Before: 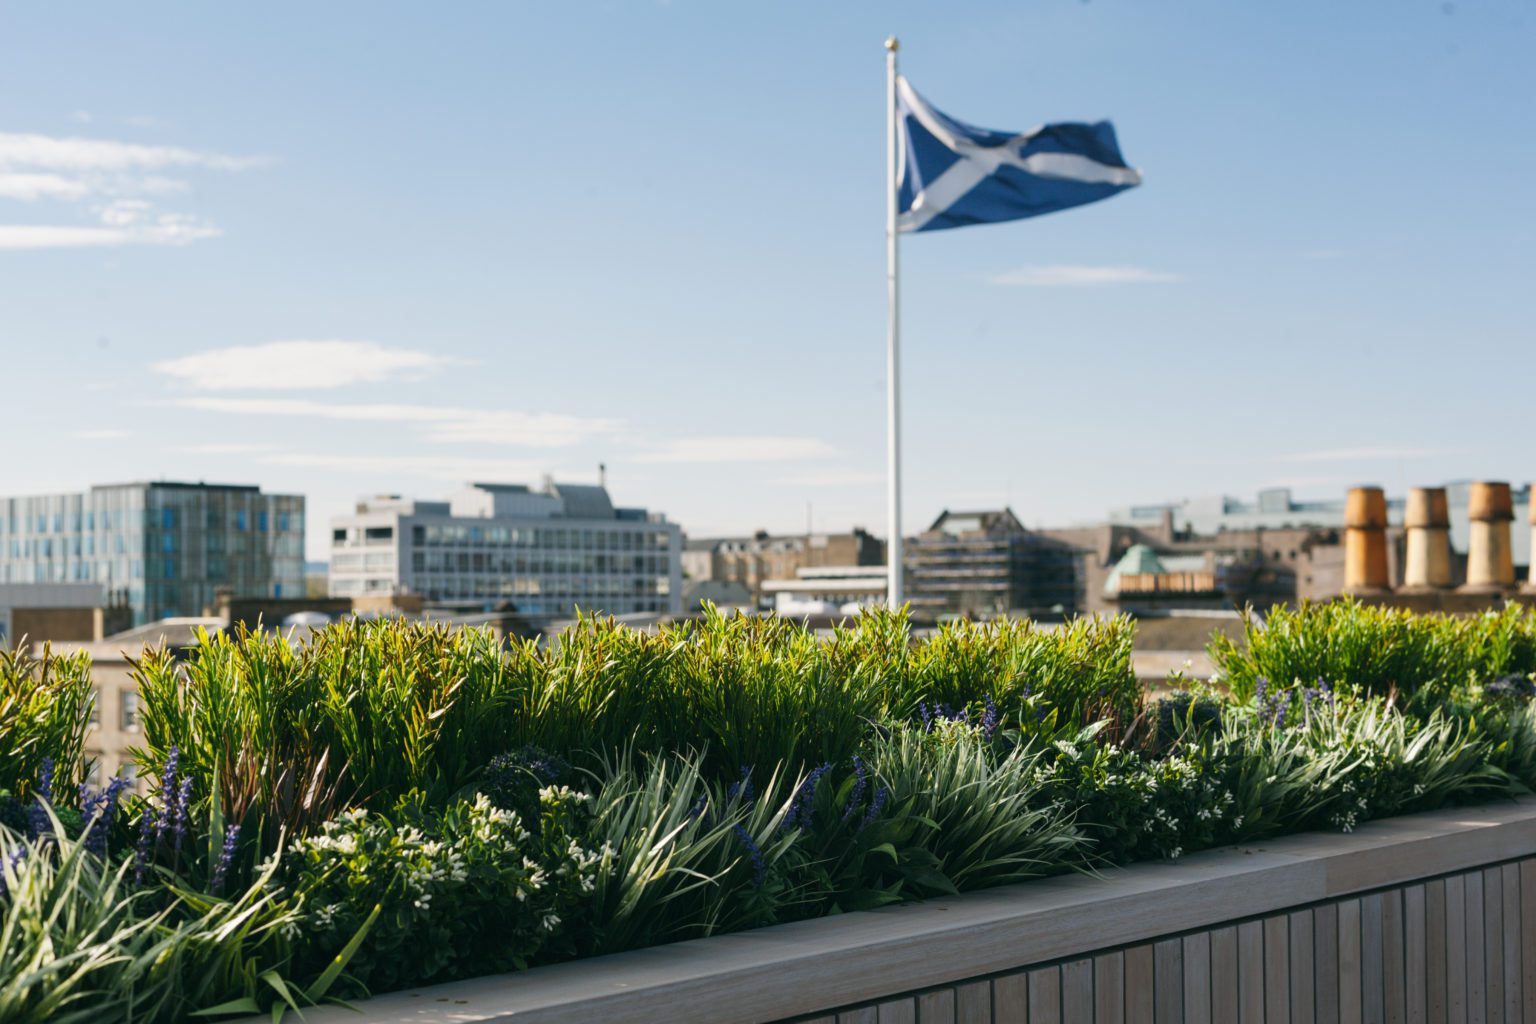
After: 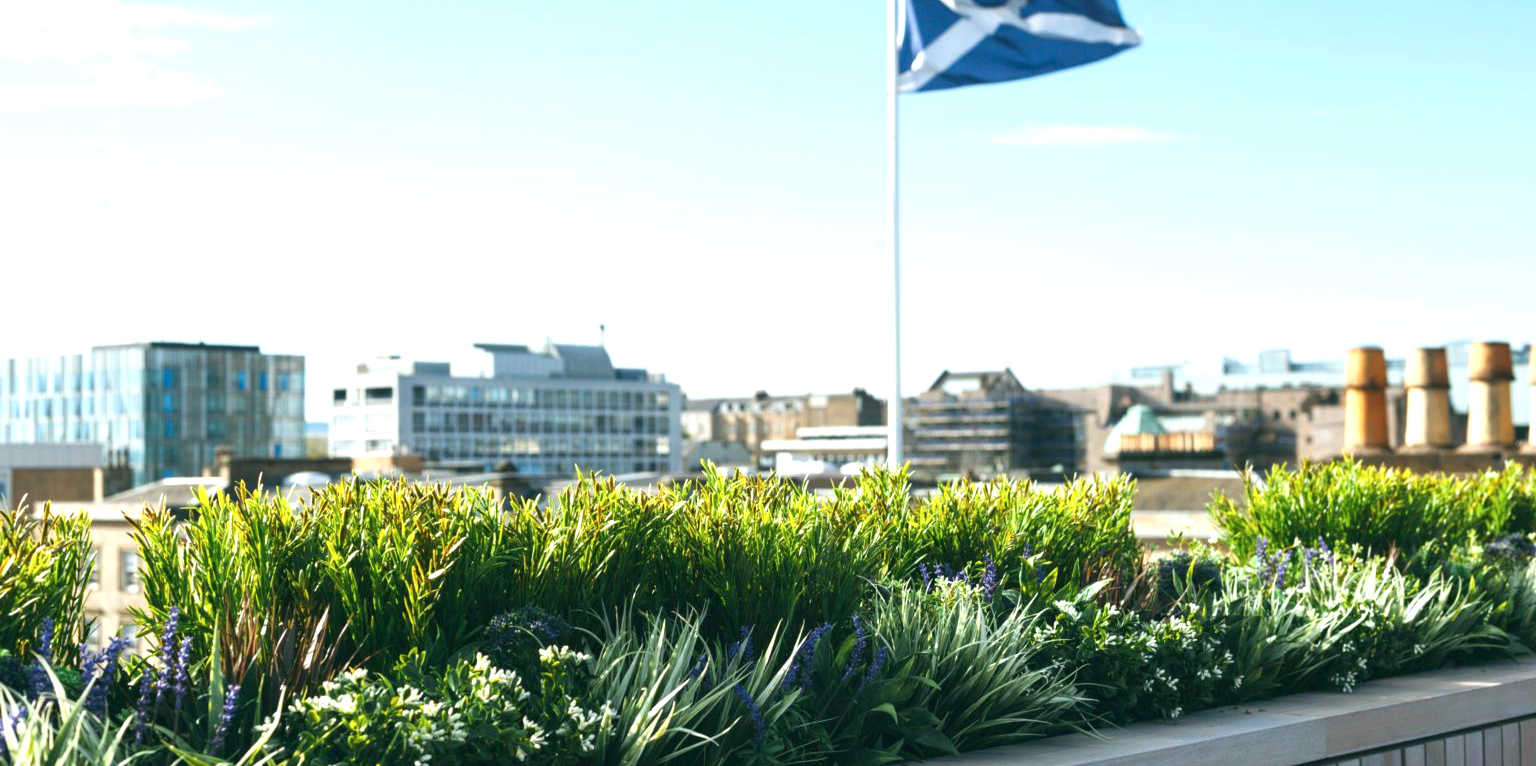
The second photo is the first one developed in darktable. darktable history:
exposure: black level correction 0, exposure 0.898 EV, compensate highlight preservation false
crop: top 13.752%, bottom 11.347%
color calibration: illuminant as shot in camera, x 0.359, y 0.362, temperature 4571.61 K
